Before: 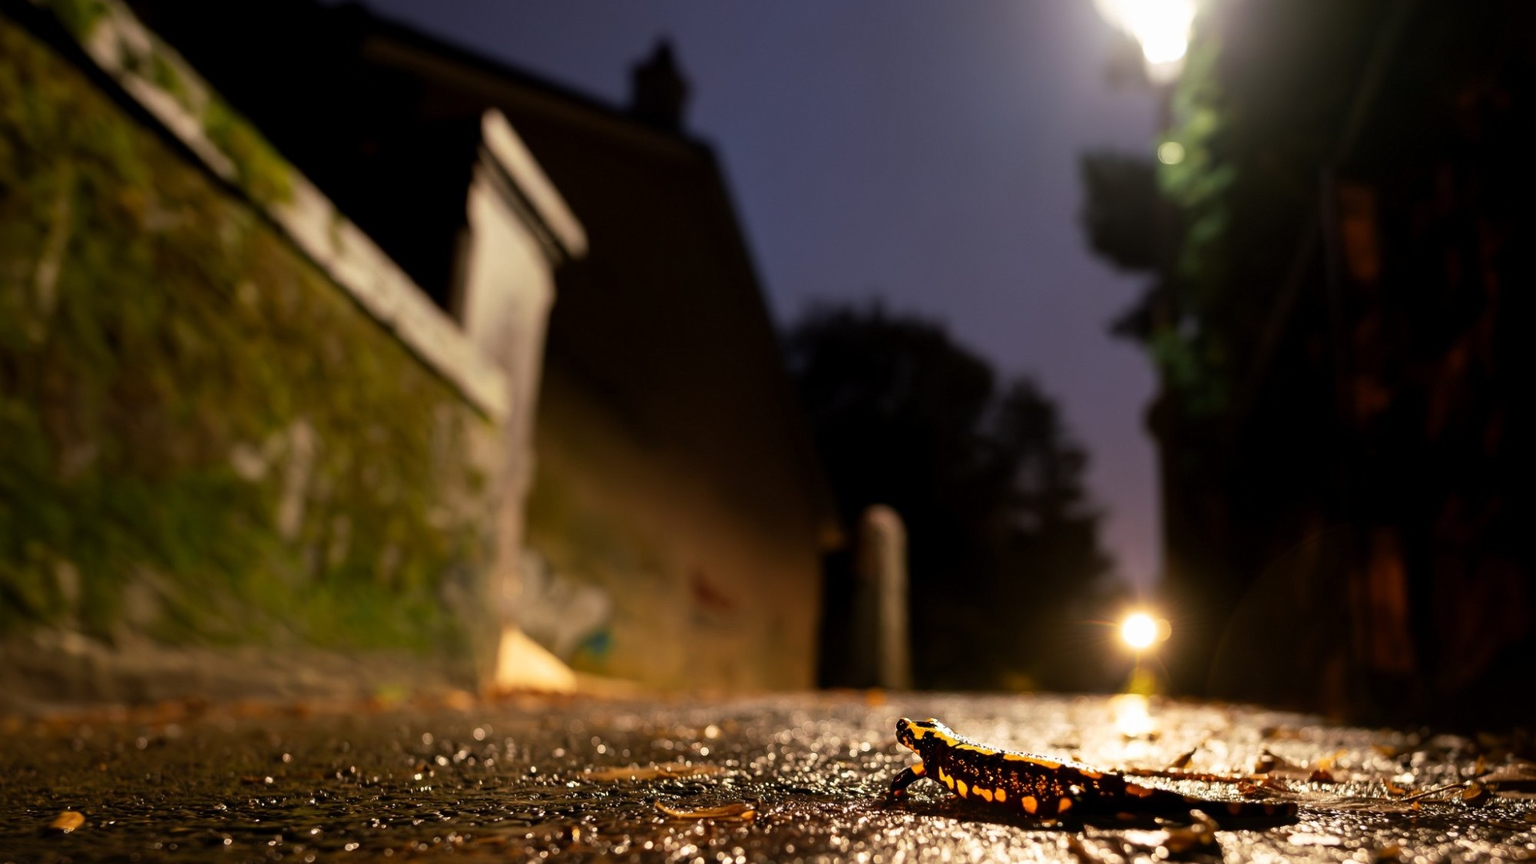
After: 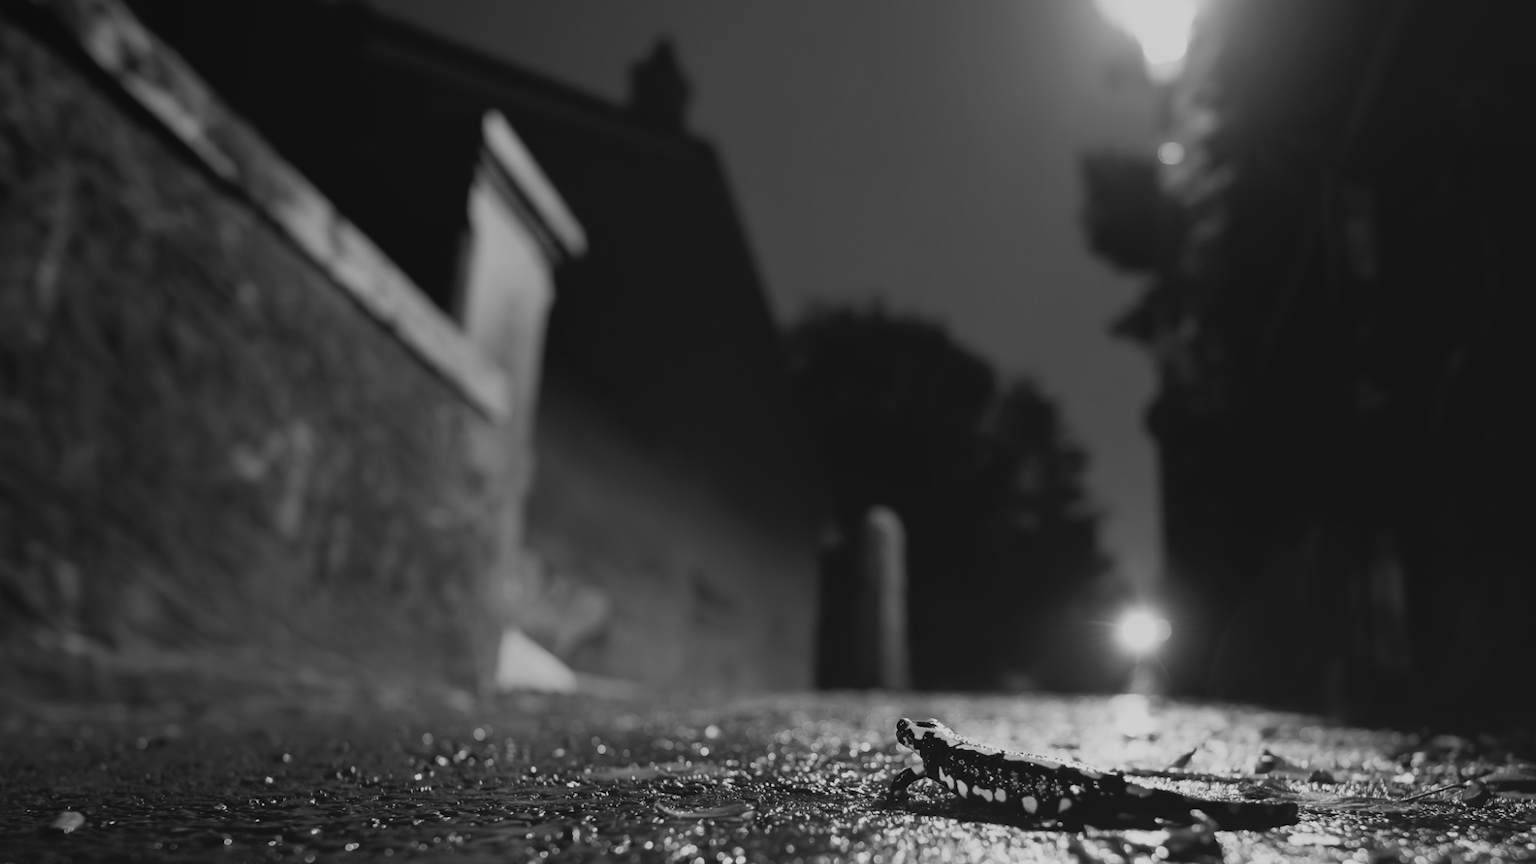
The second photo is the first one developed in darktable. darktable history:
white balance: red 1.004, blue 1.096
local contrast: detail 69%
monochrome: a -4.13, b 5.16, size 1
